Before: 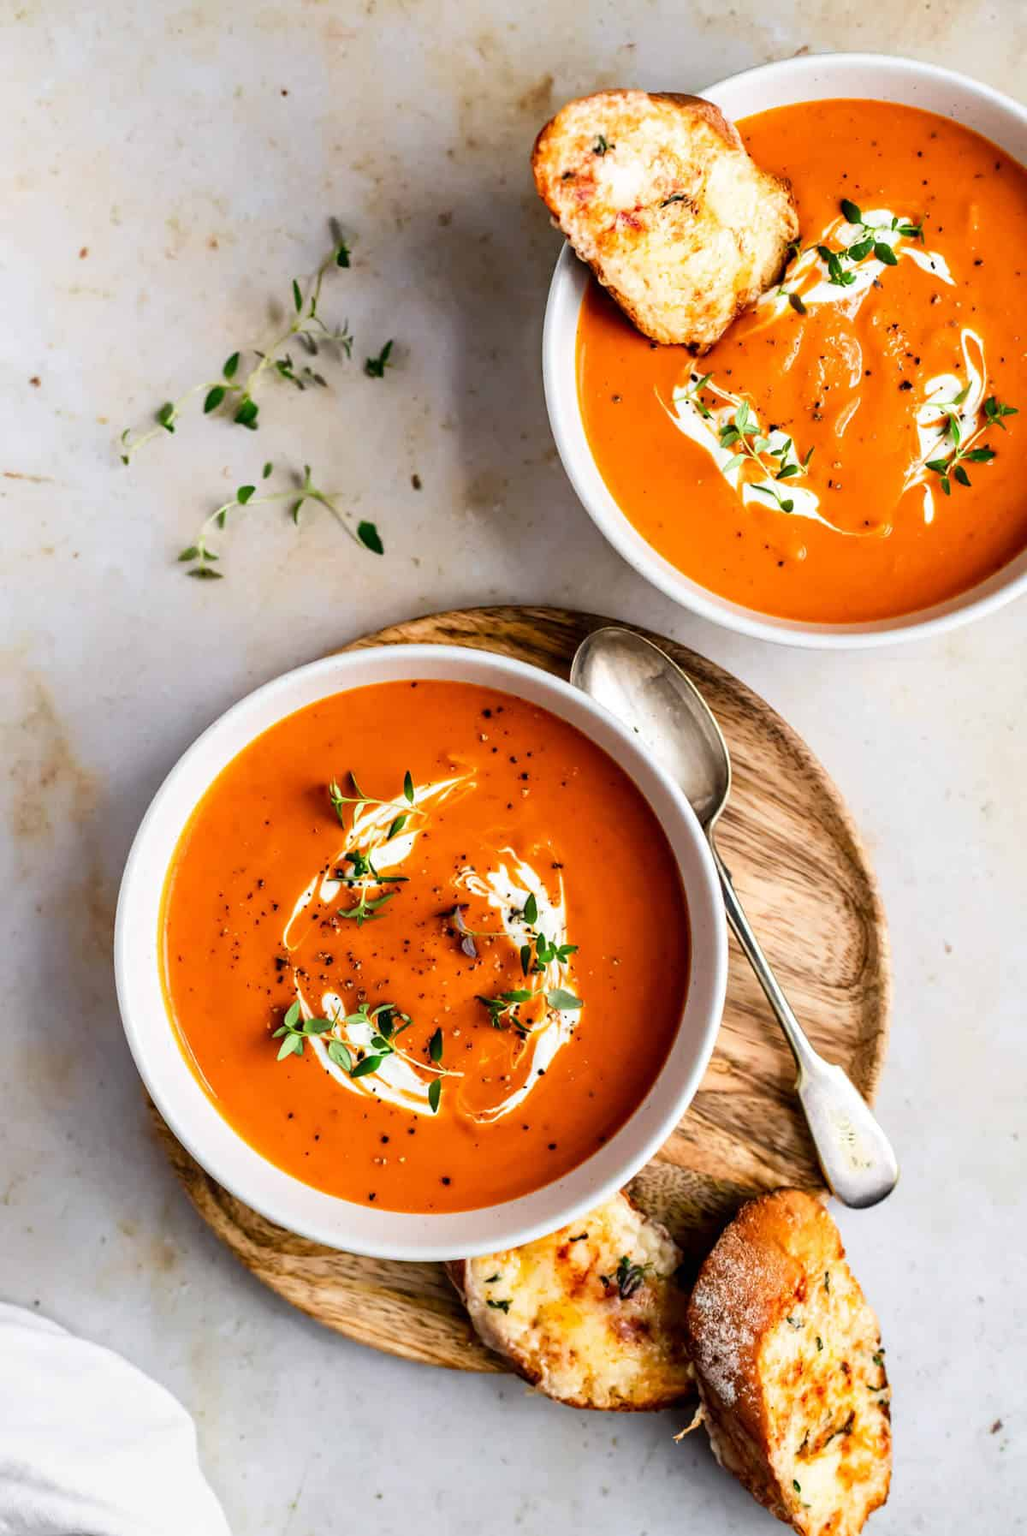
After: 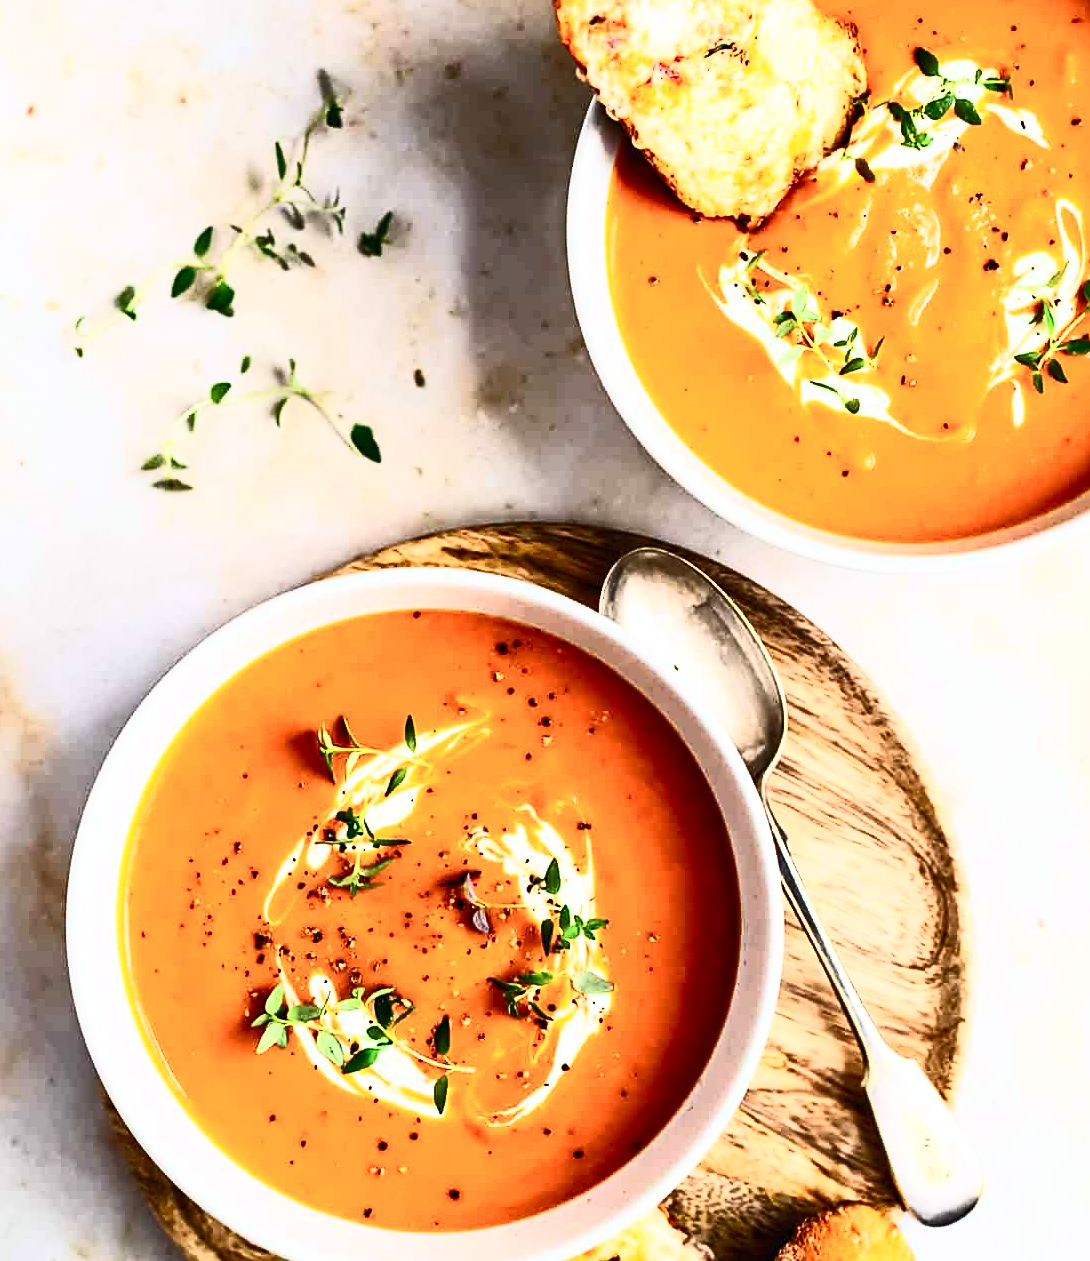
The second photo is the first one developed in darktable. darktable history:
crop: left 5.596%, top 10.314%, right 3.534%, bottom 19.395%
color correction: highlights a* -0.182, highlights b* -0.124
sharpen: on, module defaults
contrast brightness saturation: contrast 0.62, brightness 0.34, saturation 0.14
